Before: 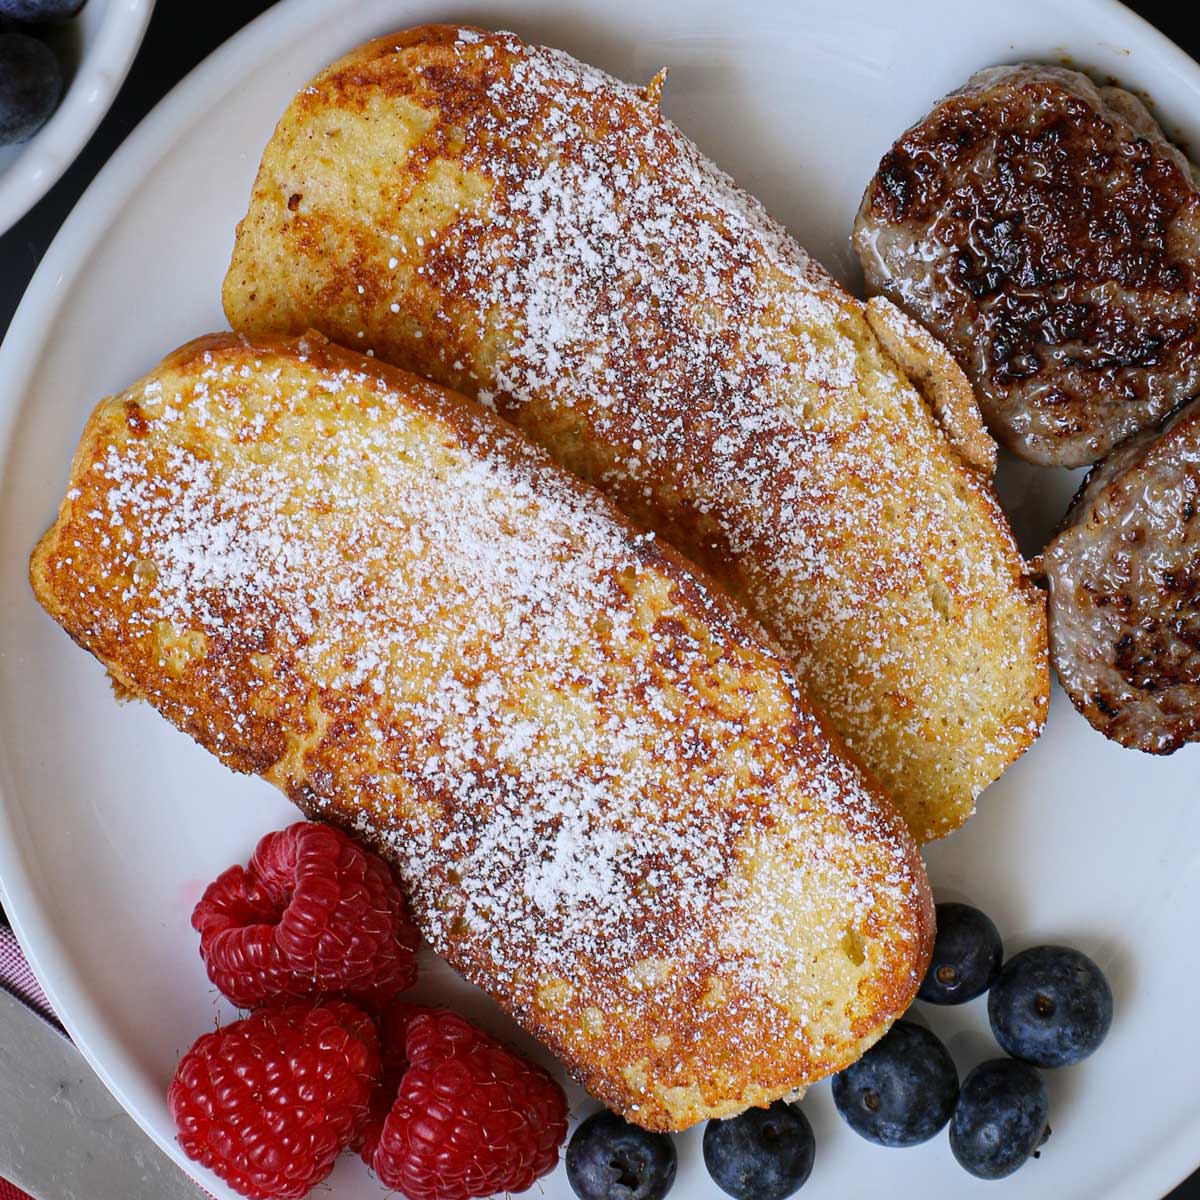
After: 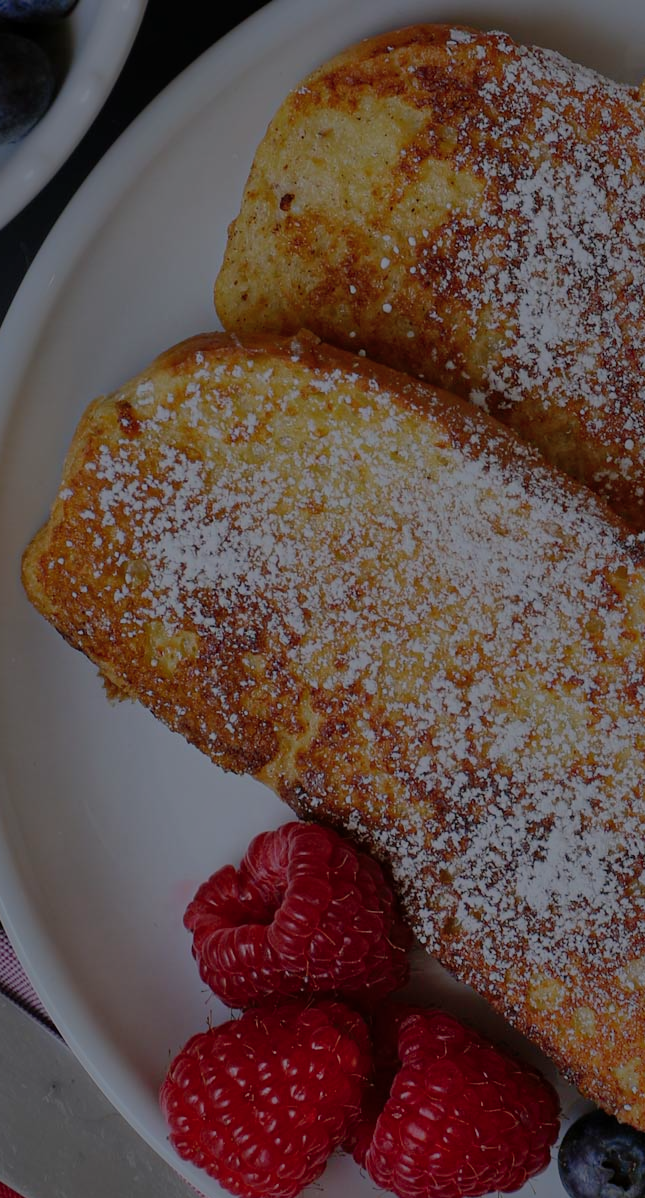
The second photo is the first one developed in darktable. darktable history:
exposure: exposure -1.923 EV, compensate highlight preservation false
crop: left 0.702%, right 45.531%, bottom 0.09%
shadows and highlights: on, module defaults
